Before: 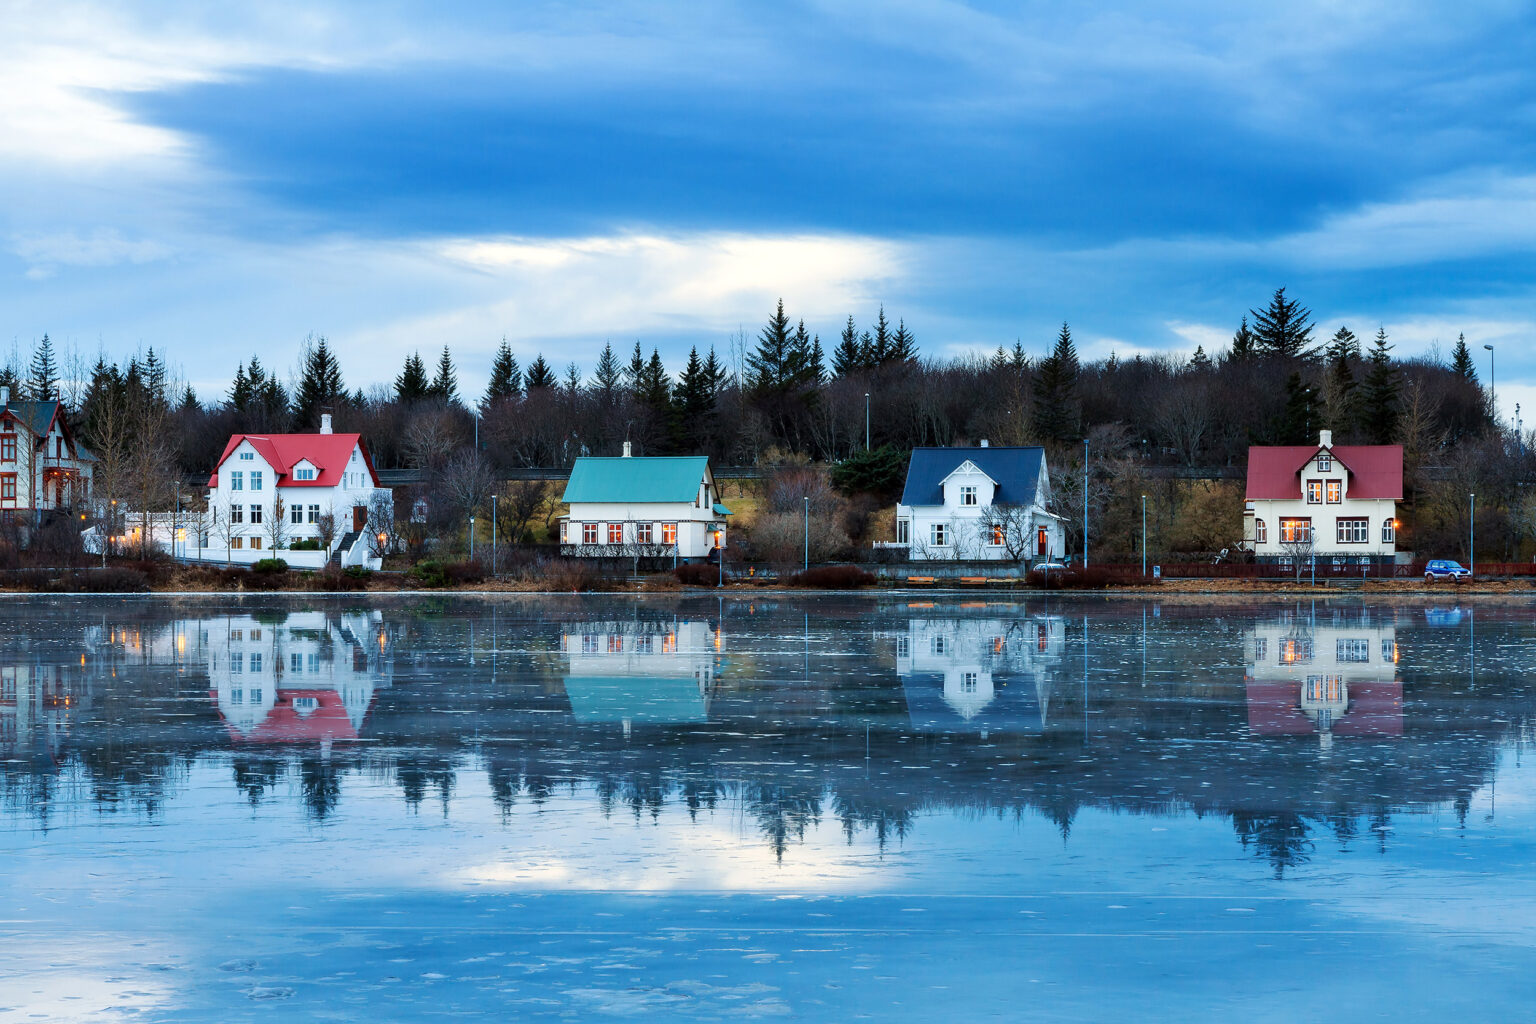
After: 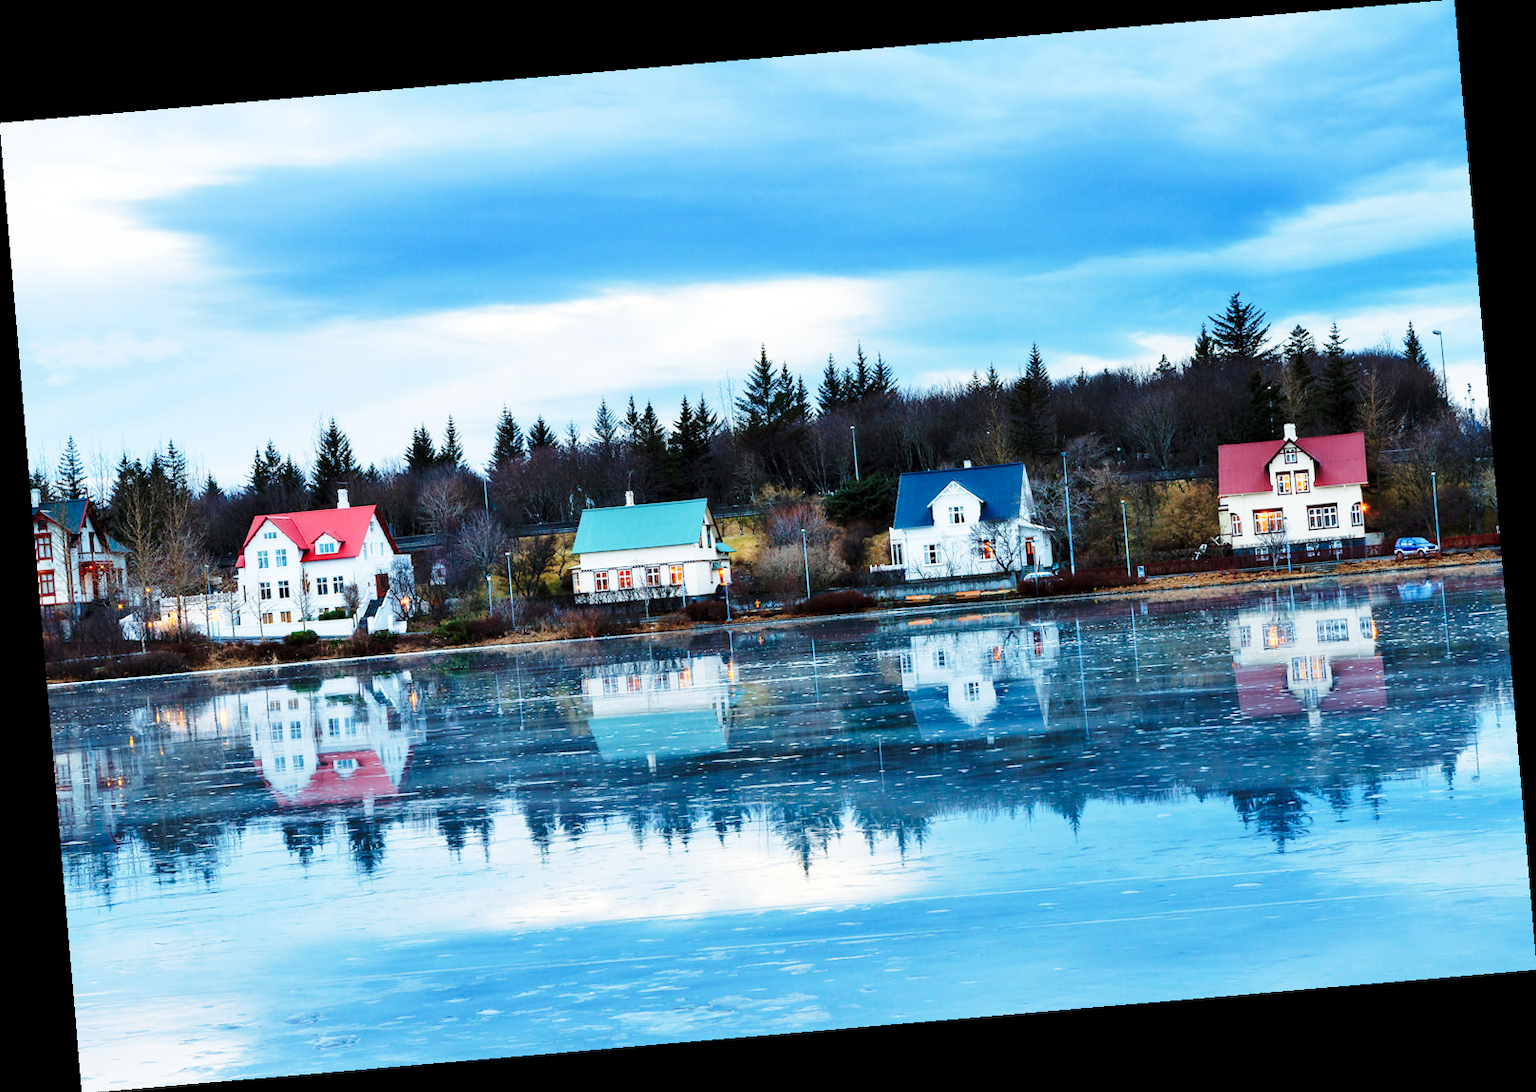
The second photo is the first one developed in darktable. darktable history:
base curve: curves: ch0 [(0, 0) (0.028, 0.03) (0.121, 0.232) (0.46, 0.748) (0.859, 0.968) (1, 1)], preserve colors none
rotate and perspective: rotation -4.86°, automatic cropping off
